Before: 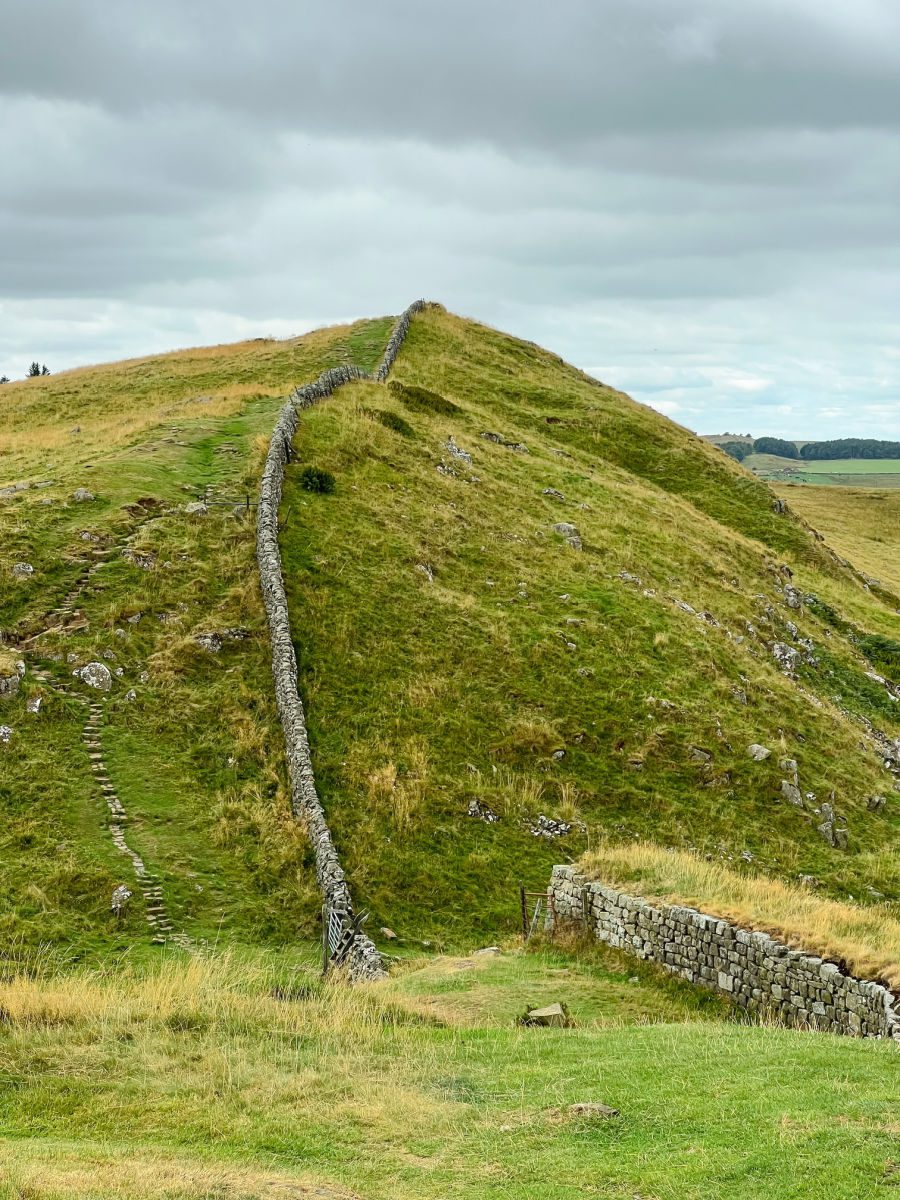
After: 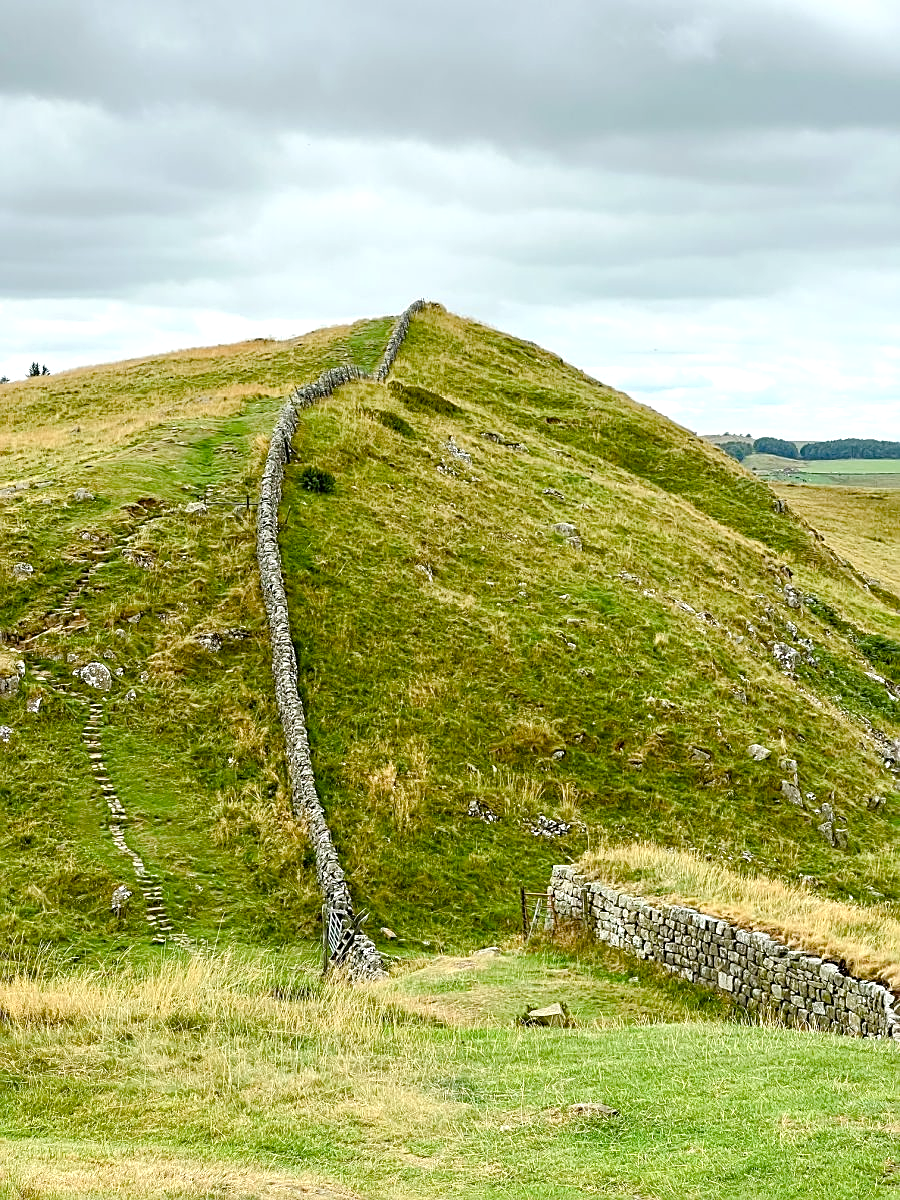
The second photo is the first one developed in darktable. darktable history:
sharpen: on, module defaults
color balance rgb: perceptual saturation grading › global saturation 20%, perceptual saturation grading › highlights -50%, perceptual saturation grading › shadows 30%, perceptual brilliance grading › global brilliance 10%, perceptual brilliance grading › shadows 15%
